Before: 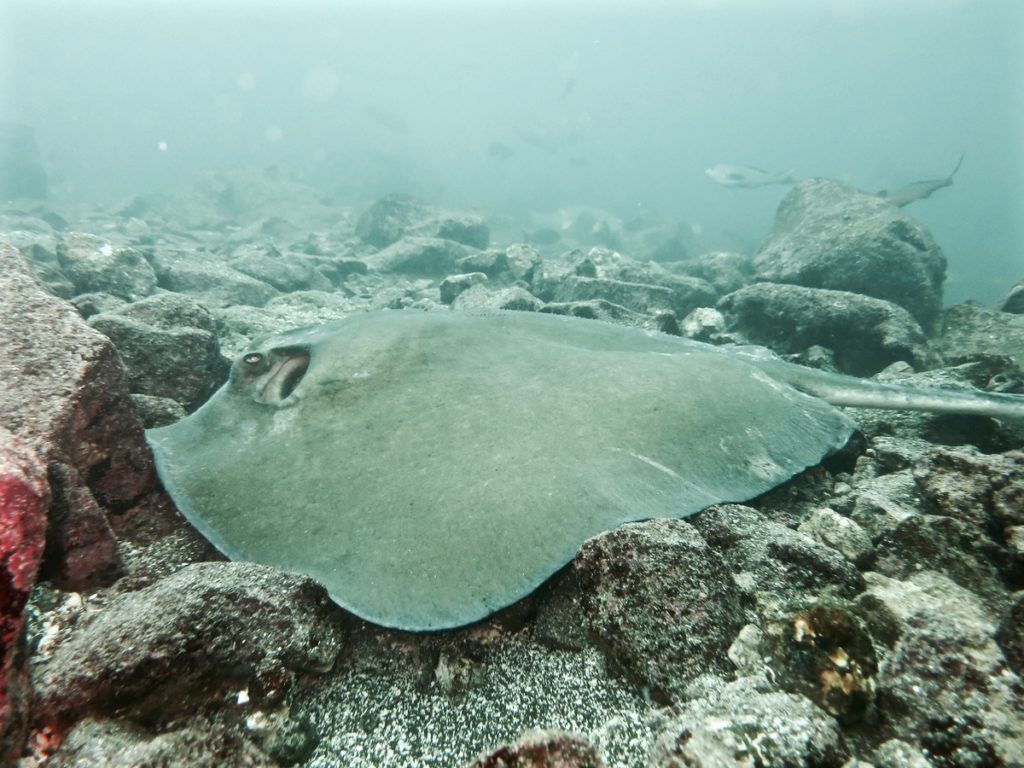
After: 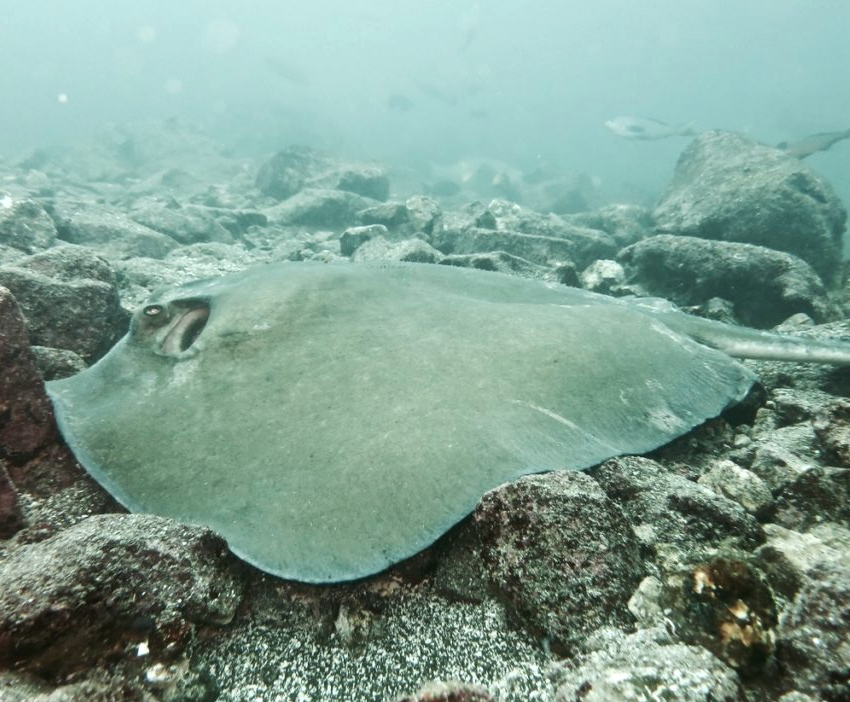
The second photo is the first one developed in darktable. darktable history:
crop: left 9.786%, top 6.262%, right 7.155%, bottom 2.275%
exposure: black level correction -0.001, exposure 0.079 EV, compensate highlight preservation false
